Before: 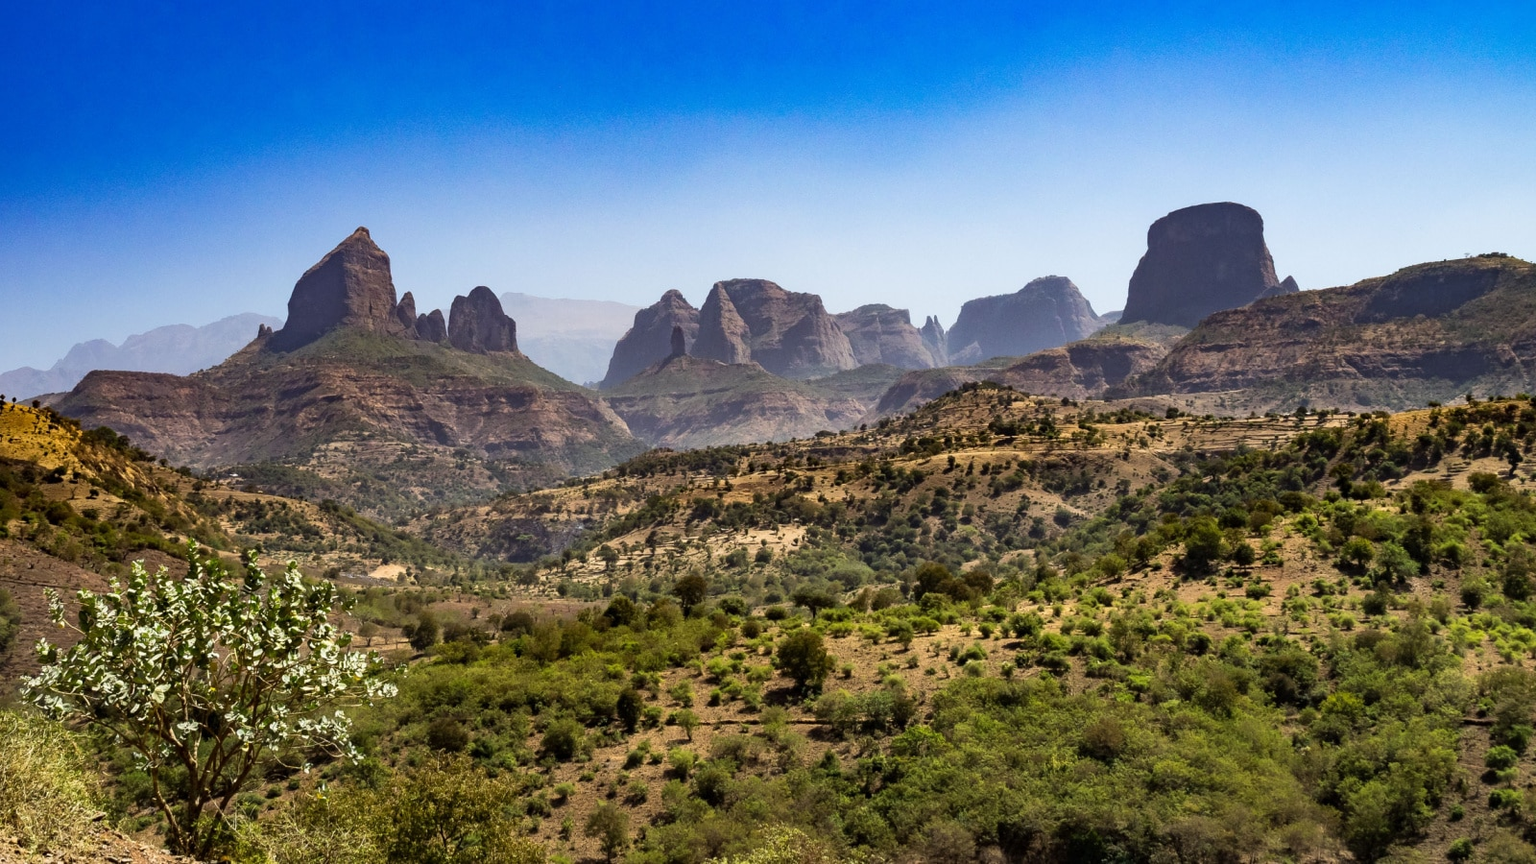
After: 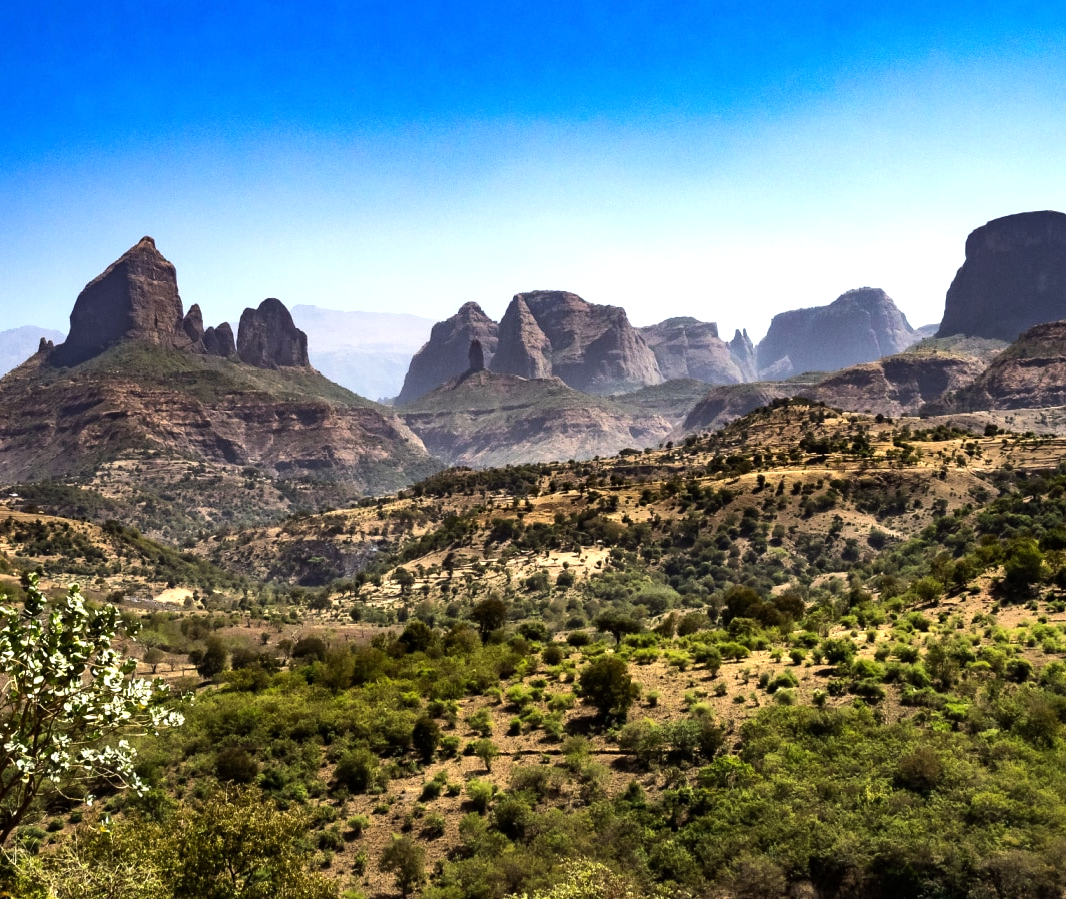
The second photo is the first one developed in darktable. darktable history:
crop and rotate: left 14.436%, right 18.898%
tone equalizer: -8 EV -0.75 EV, -7 EV -0.7 EV, -6 EV -0.6 EV, -5 EV -0.4 EV, -3 EV 0.4 EV, -2 EV 0.6 EV, -1 EV 0.7 EV, +0 EV 0.75 EV, edges refinement/feathering 500, mask exposure compensation -1.57 EV, preserve details no
